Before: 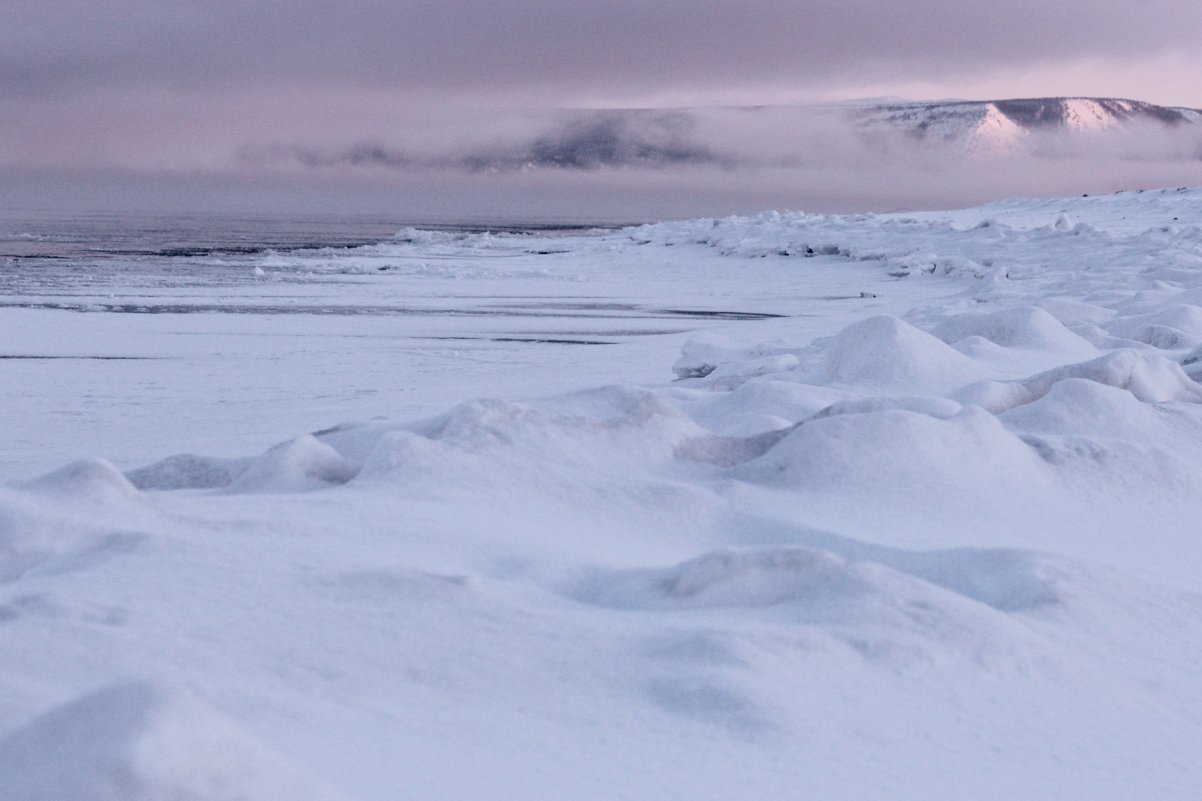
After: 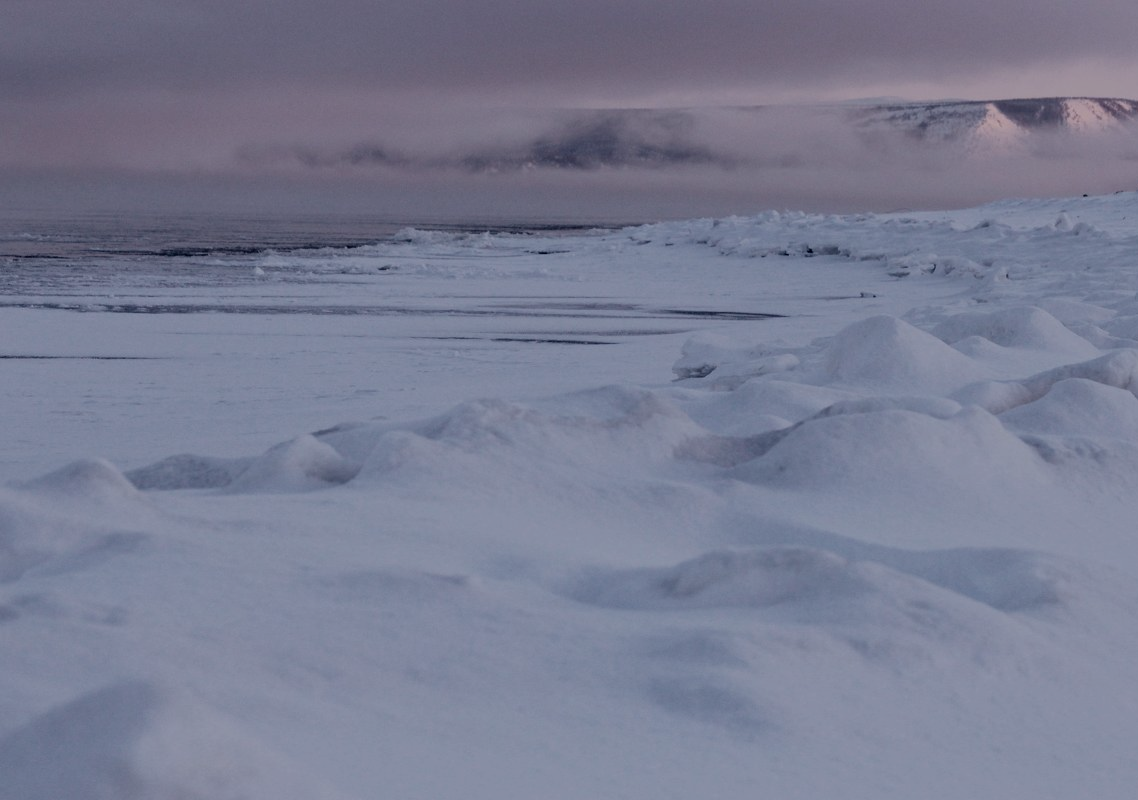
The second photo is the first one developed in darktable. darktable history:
exposure: exposure -0.952 EV, compensate highlight preservation false
crop and rotate: left 0%, right 5.254%
